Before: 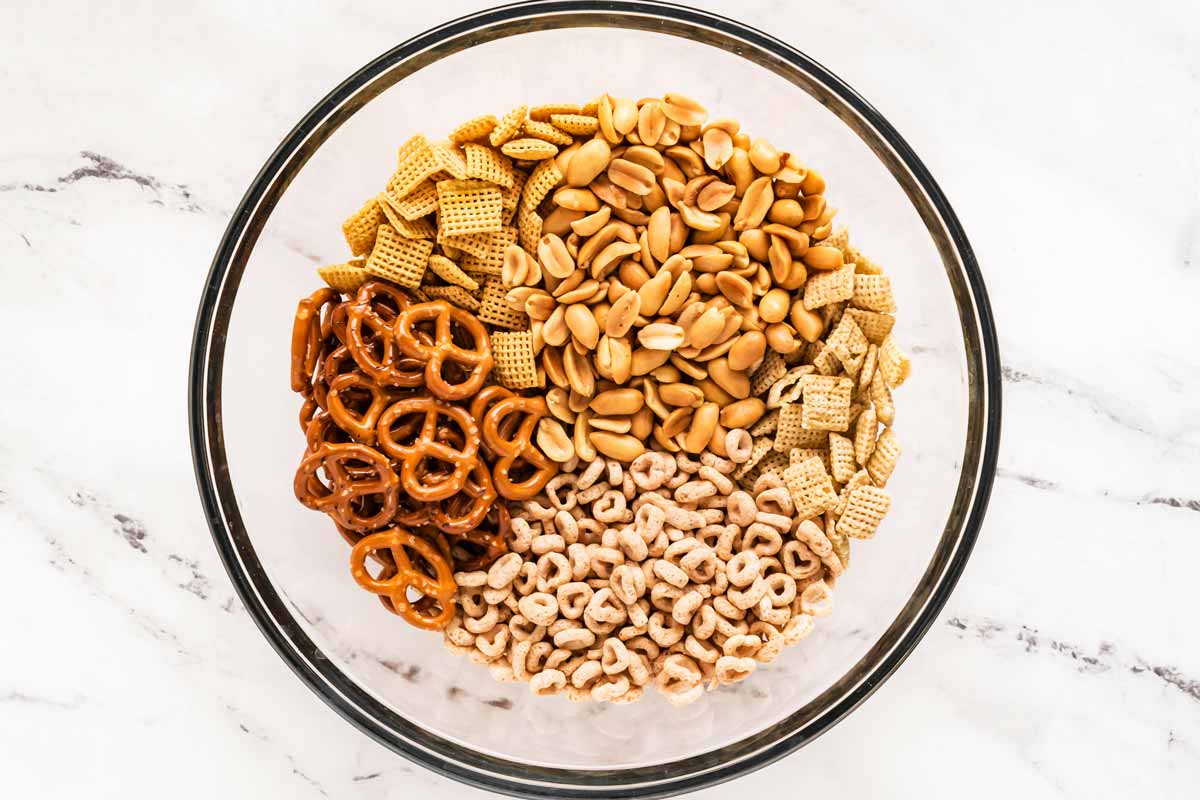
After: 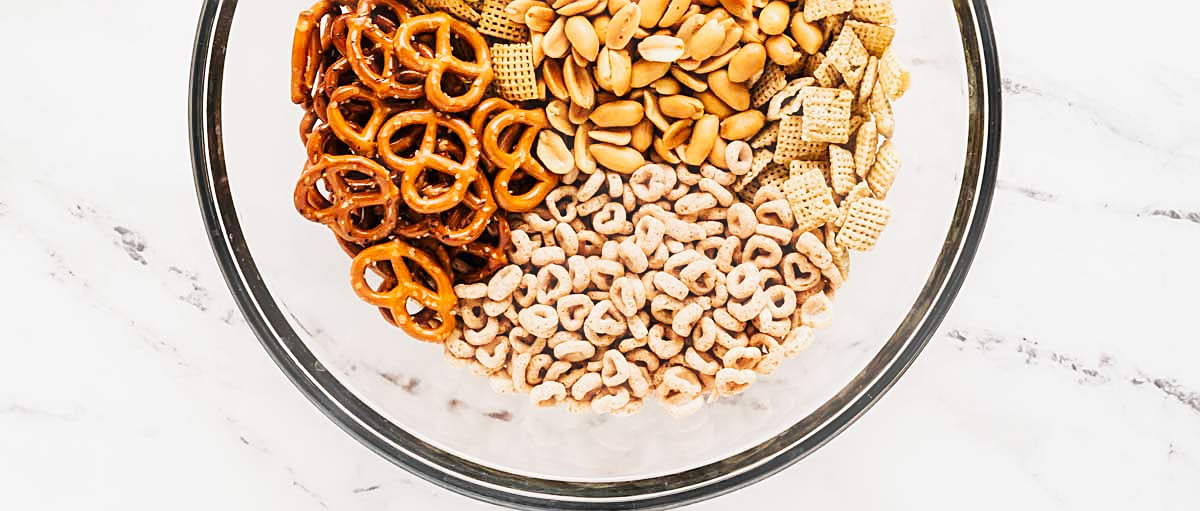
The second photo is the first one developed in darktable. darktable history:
sharpen: on, module defaults
crop and rotate: top 36.121%
haze removal: strength -0.107, compatibility mode true, adaptive false
tone curve: curves: ch0 [(0, 0) (0.078, 0.052) (0.236, 0.22) (0.427, 0.472) (0.508, 0.586) (0.654, 0.742) (0.793, 0.851) (0.994, 0.974)]; ch1 [(0, 0) (0.161, 0.092) (0.35, 0.33) (0.392, 0.392) (0.456, 0.456) (0.505, 0.502) (0.537, 0.518) (0.553, 0.534) (0.602, 0.579) (0.718, 0.718) (1, 1)]; ch2 [(0, 0) (0.346, 0.362) (0.411, 0.412) (0.502, 0.502) (0.531, 0.521) (0.586, 0.59) (0.621, 0.604) (1, 1)], preserve colors none
